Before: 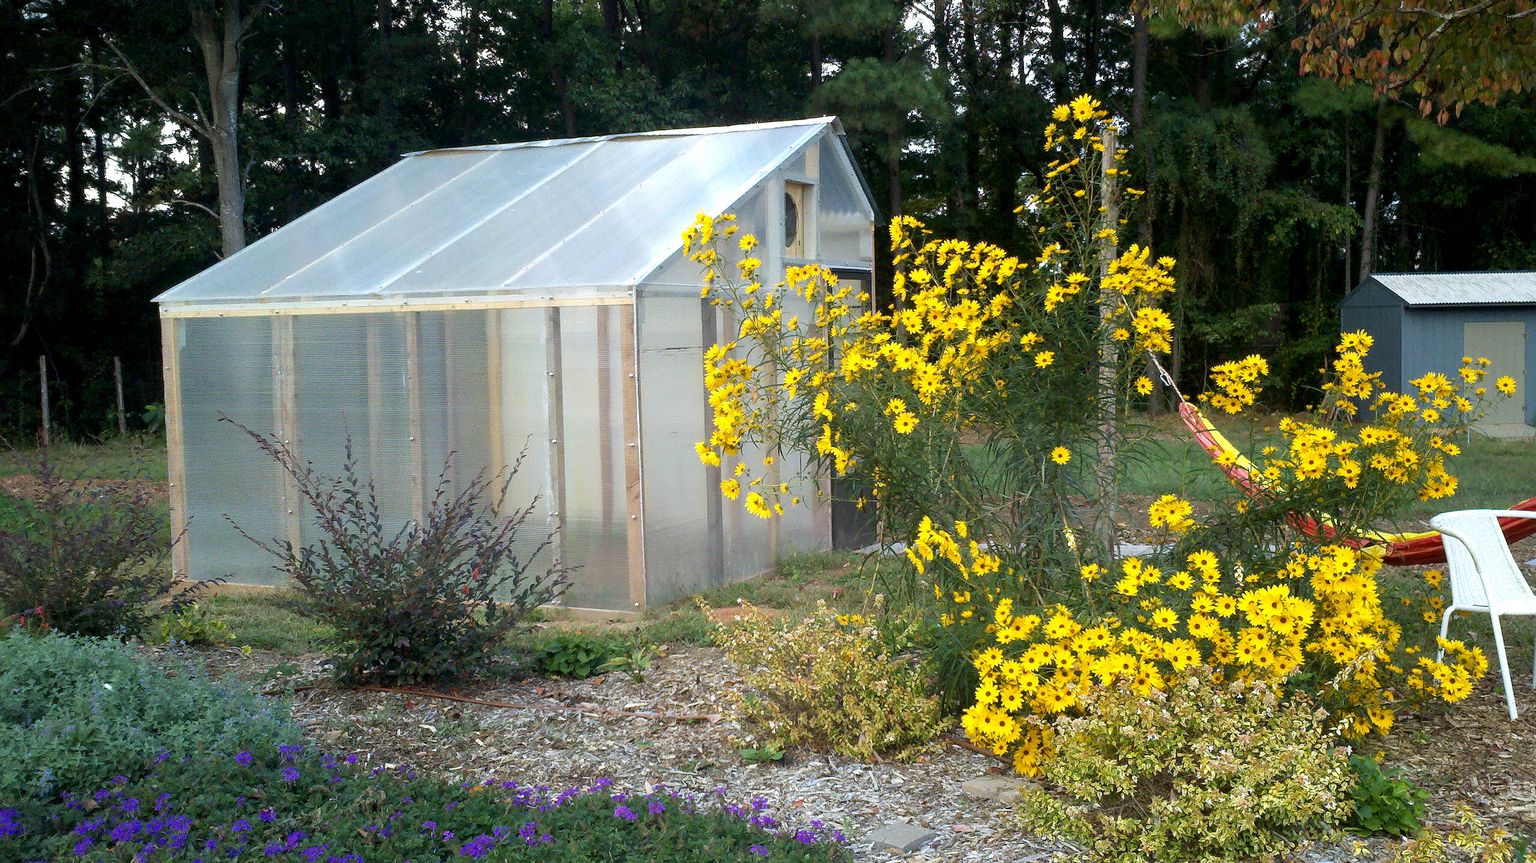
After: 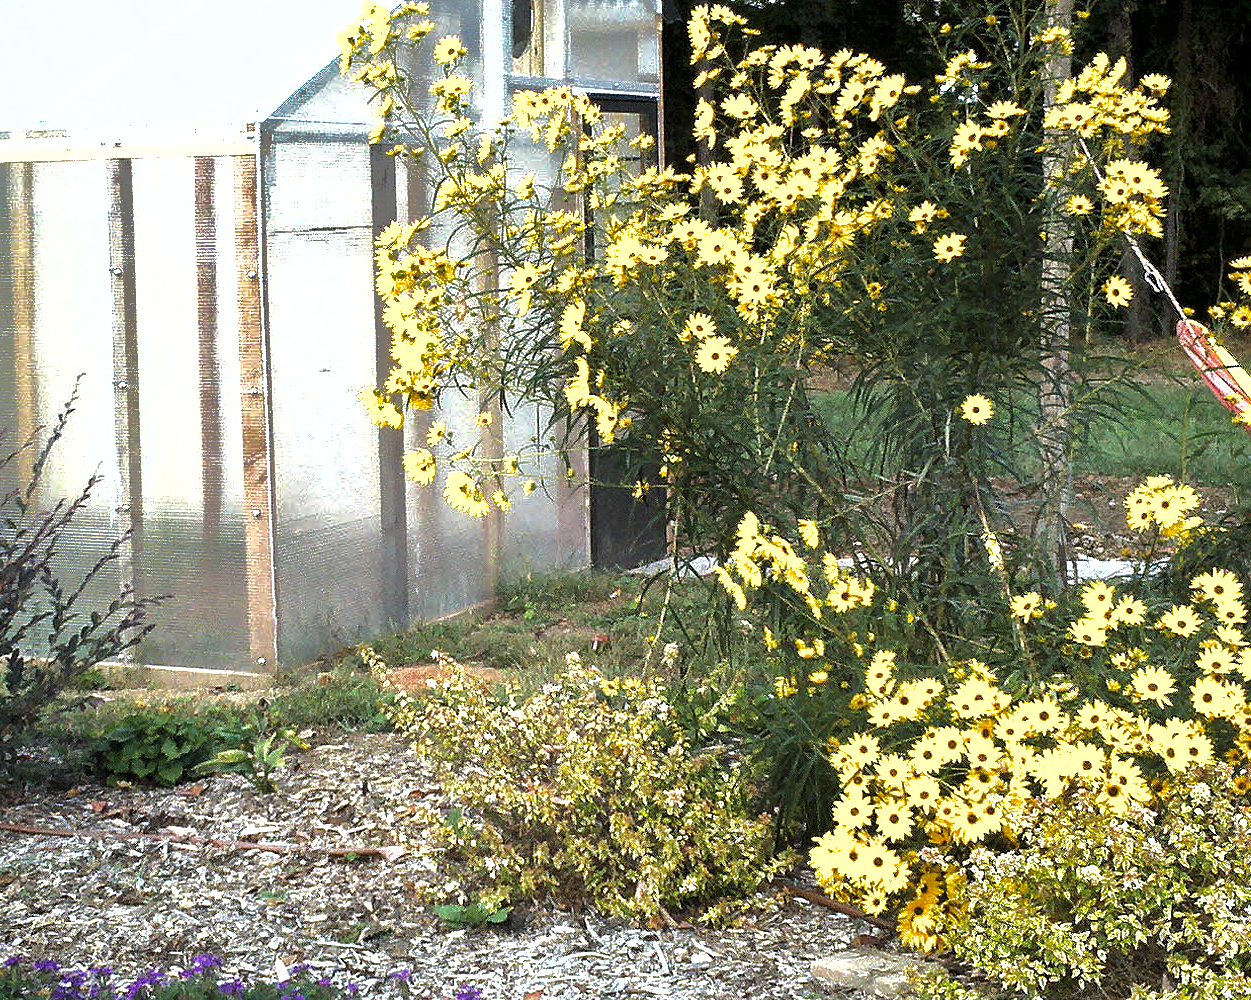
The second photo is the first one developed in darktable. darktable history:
levels: levels [0, 0.618, 1]
exposure: exposure 1.061 EV, compensate highlight preservation false
sharpen: amount 0.2
crop: left 31.379%, top 24.658%, right 20.326%, bottom 6.628%
shadows and highlights: shadows 40, highlights -60
